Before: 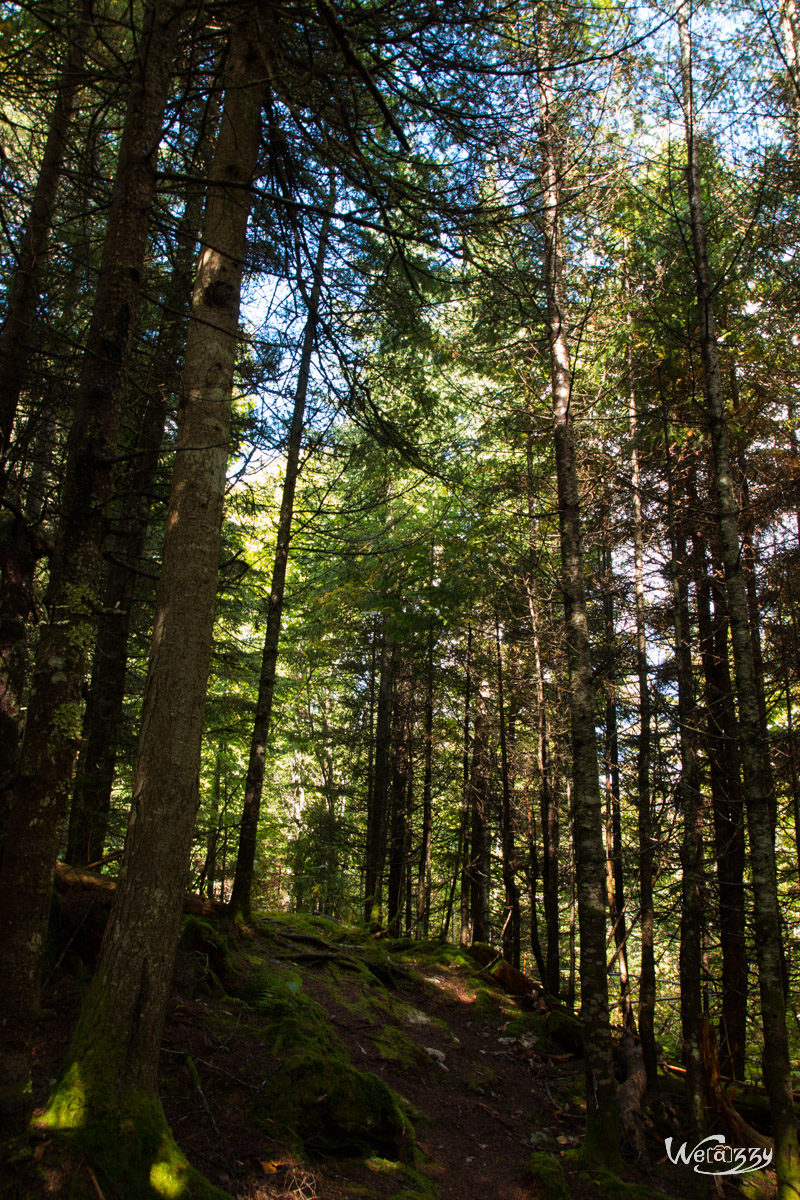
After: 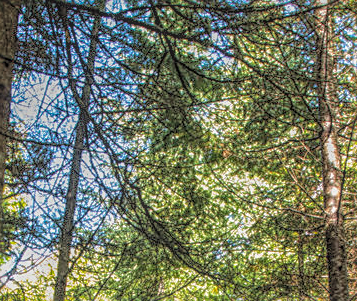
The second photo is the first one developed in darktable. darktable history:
sharpen: on, module defaults
contrast brightness saturation: brightness 0.15
crop: left 28.64%, top 16.832%, right 26.637%, bottom 58.055%
local contrast: highlights 0%, shadows 0%, detail 200%, midtone range 0.25
